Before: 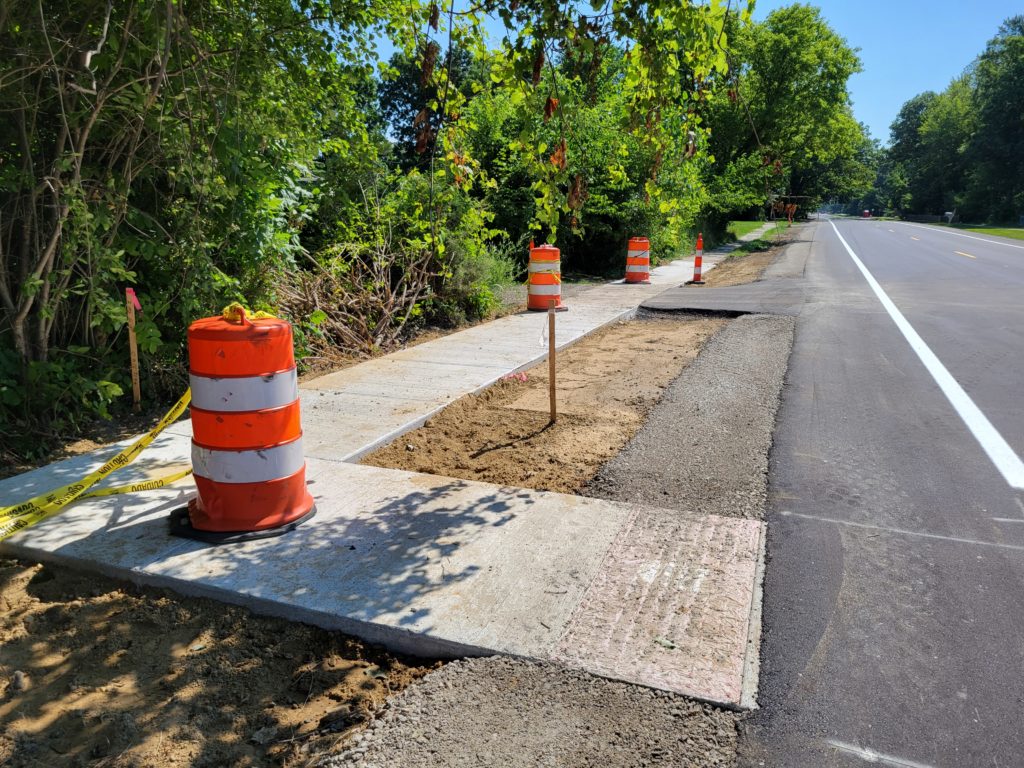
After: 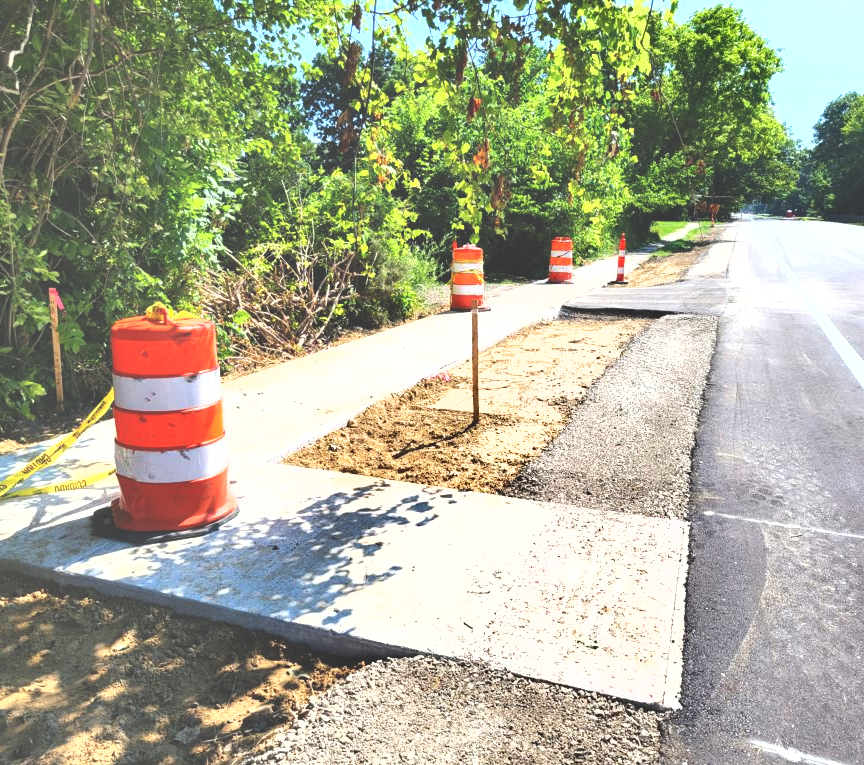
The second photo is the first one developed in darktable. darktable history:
crop: left 7.598%, right 7.873%
exposure: black level correction -0.023, exposure 1.397 EV, compensate highlight preservation false
shadows and highlights: low approximation 0.01, soften with gaussian
